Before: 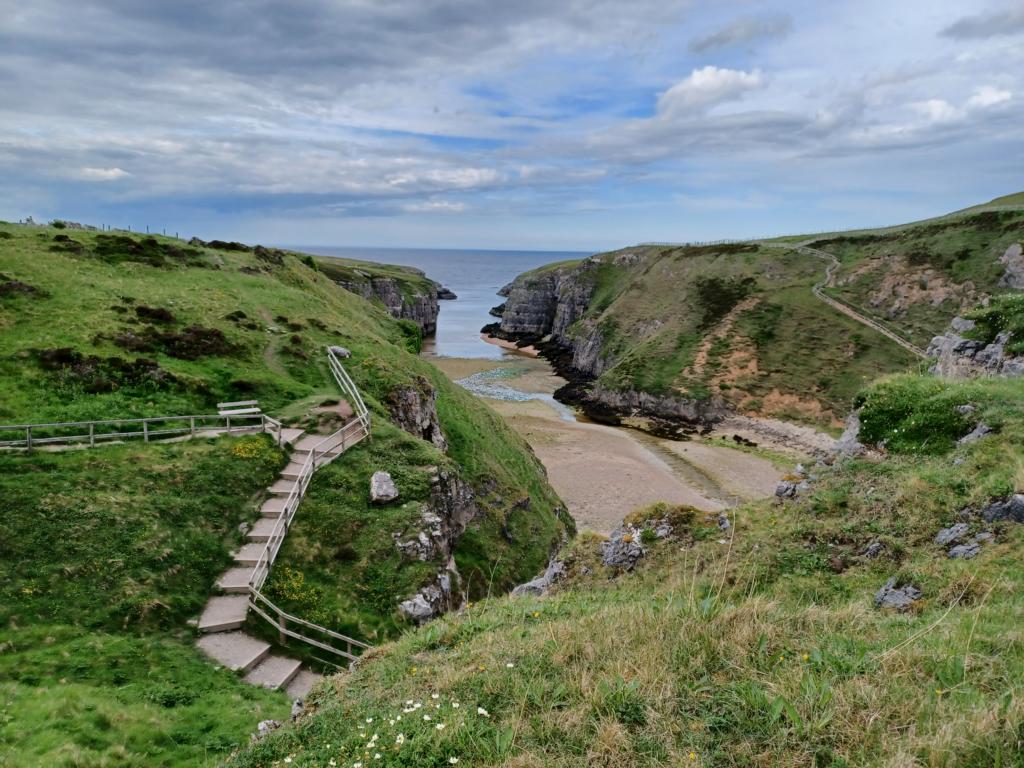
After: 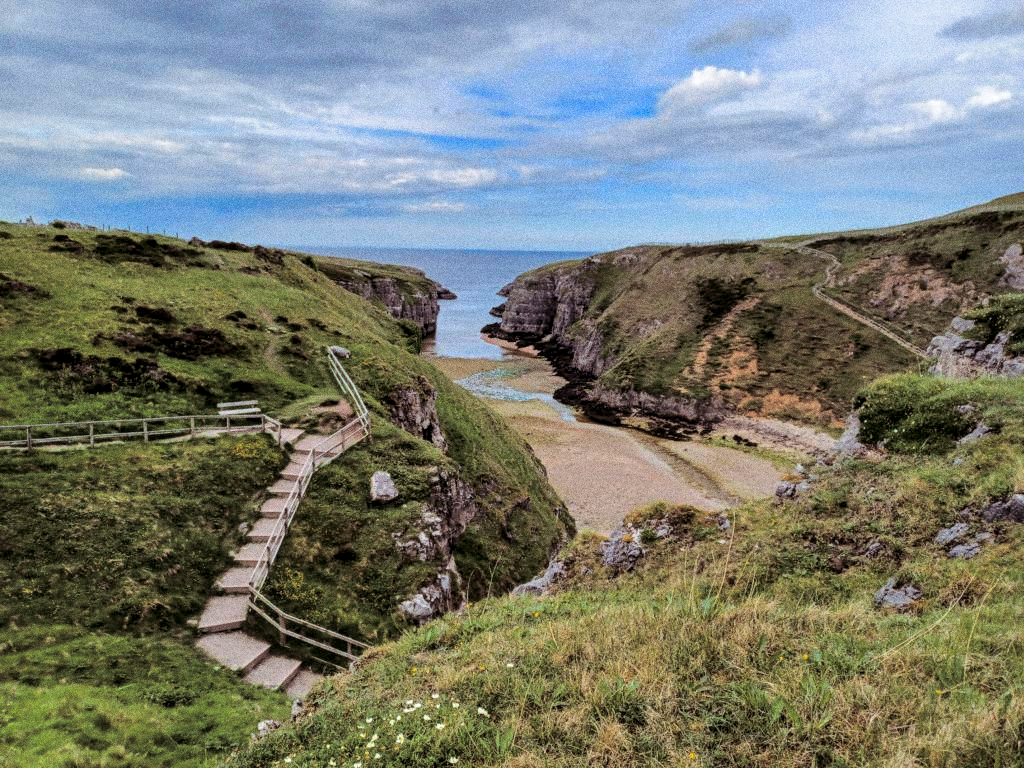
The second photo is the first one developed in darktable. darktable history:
grain: coarseness 0.09 ISO, strength 40%
exposure: compensate exposure bias true, compensate highlight preservation false
local contrast: detail 130%
split-toning: shadows › saturation 0.24, highlights › hue 54°, highlights › saturation 0.24
color balance rgb: perceptual saturation grading › global saturation 25%, perceptual brilliance grading › mid-tones 10%, perceptual brilliance grading › shadows 15%, global vibrance 20%
